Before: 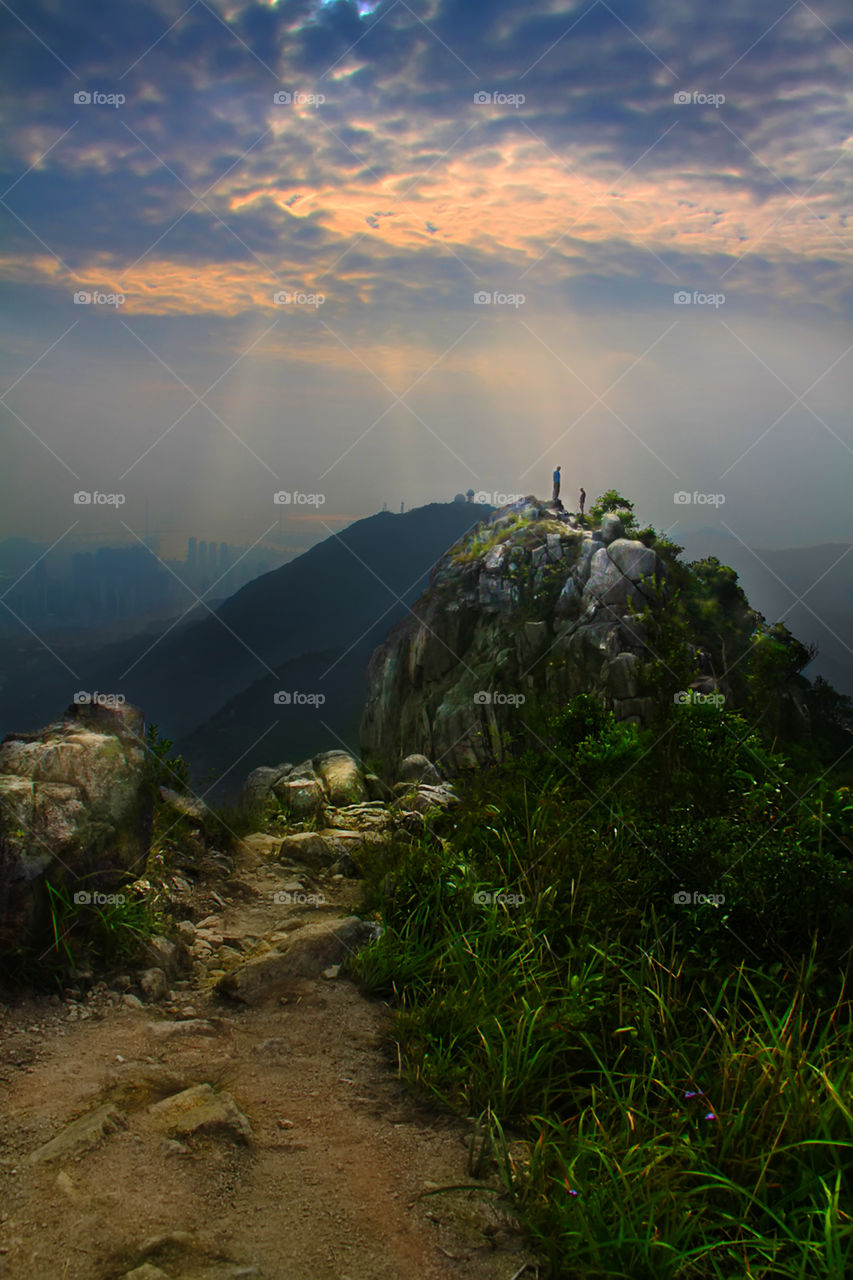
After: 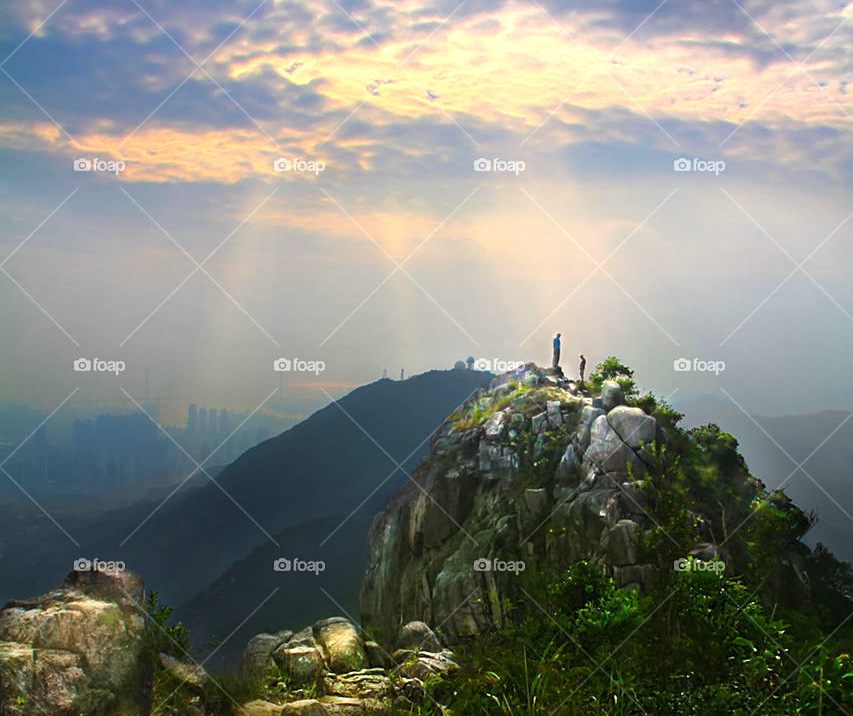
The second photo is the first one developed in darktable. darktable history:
sharpen: amount 0.21
exposure: black level correction 0, exposure 0.893 EV, compensate highlight preservation false
crop and rotate: top 10.448%, bottom 33.599%
